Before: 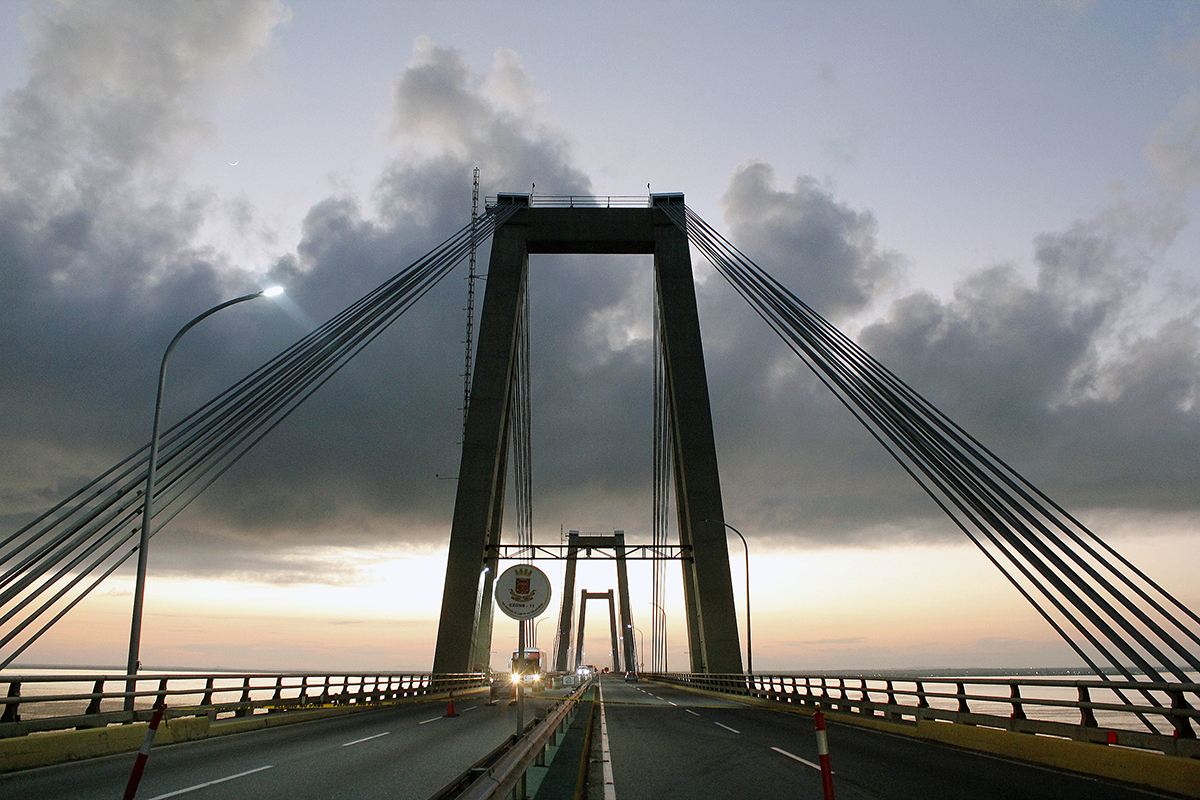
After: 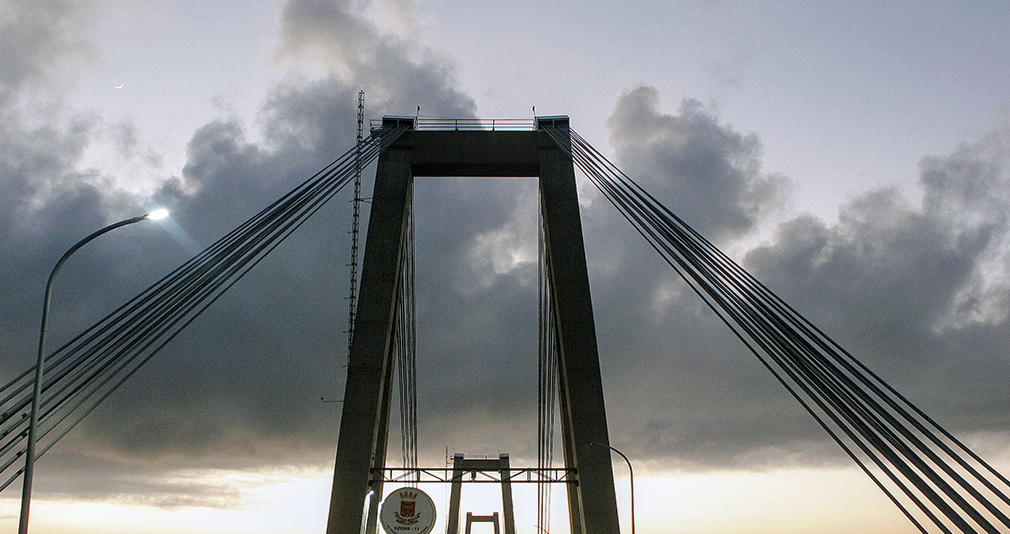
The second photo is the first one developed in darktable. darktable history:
crop and rotate: left 9.642%, top 9.727%, right 6.159%, bottom 23.491%
local contrast: on, module defaults
